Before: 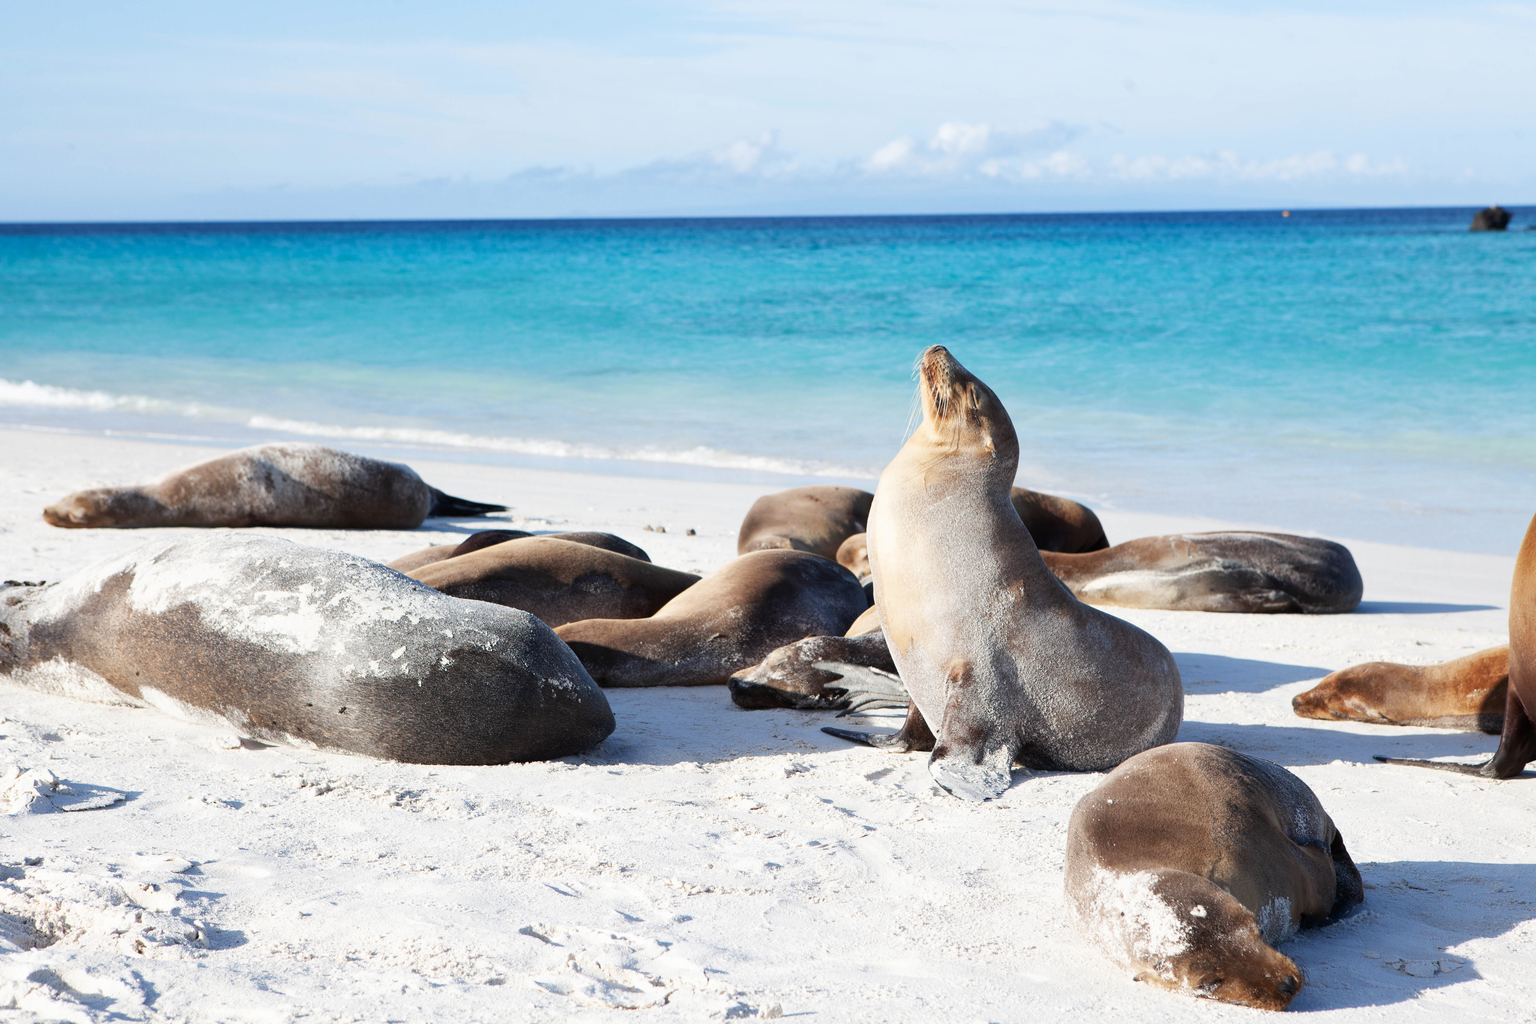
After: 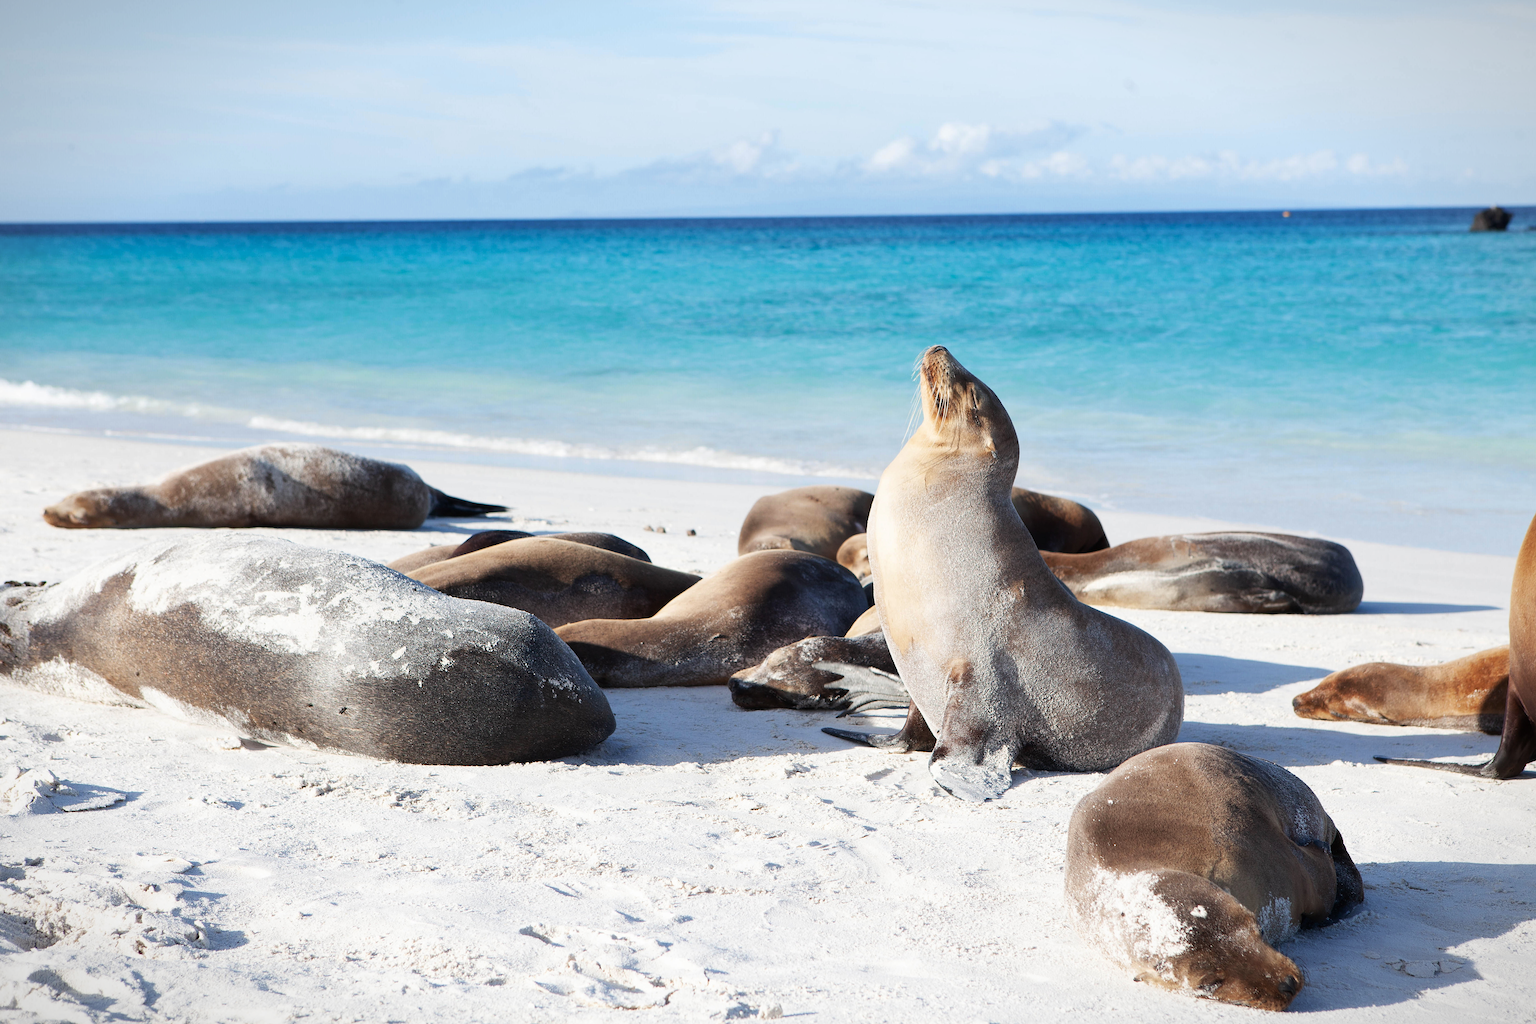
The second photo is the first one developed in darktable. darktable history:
sharpen: radius 1.559, amount 0.373, threshold 1.271
vignetting: fall-off start 100%, fall-off radius 64.94%, automatic ratio true, unbound false
